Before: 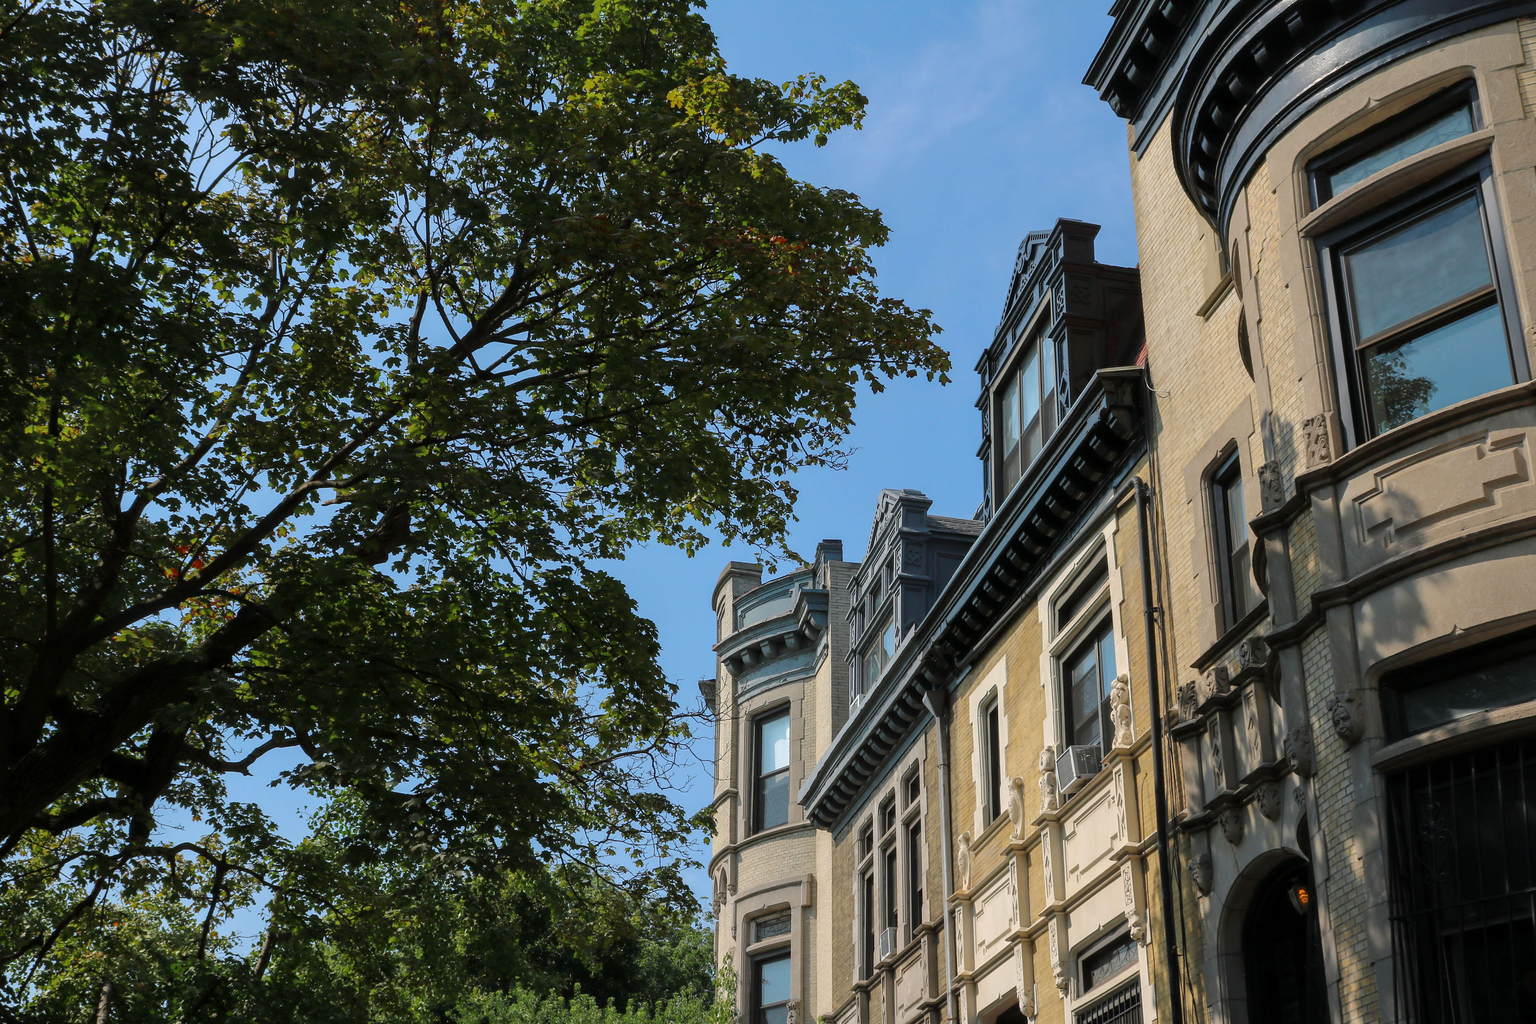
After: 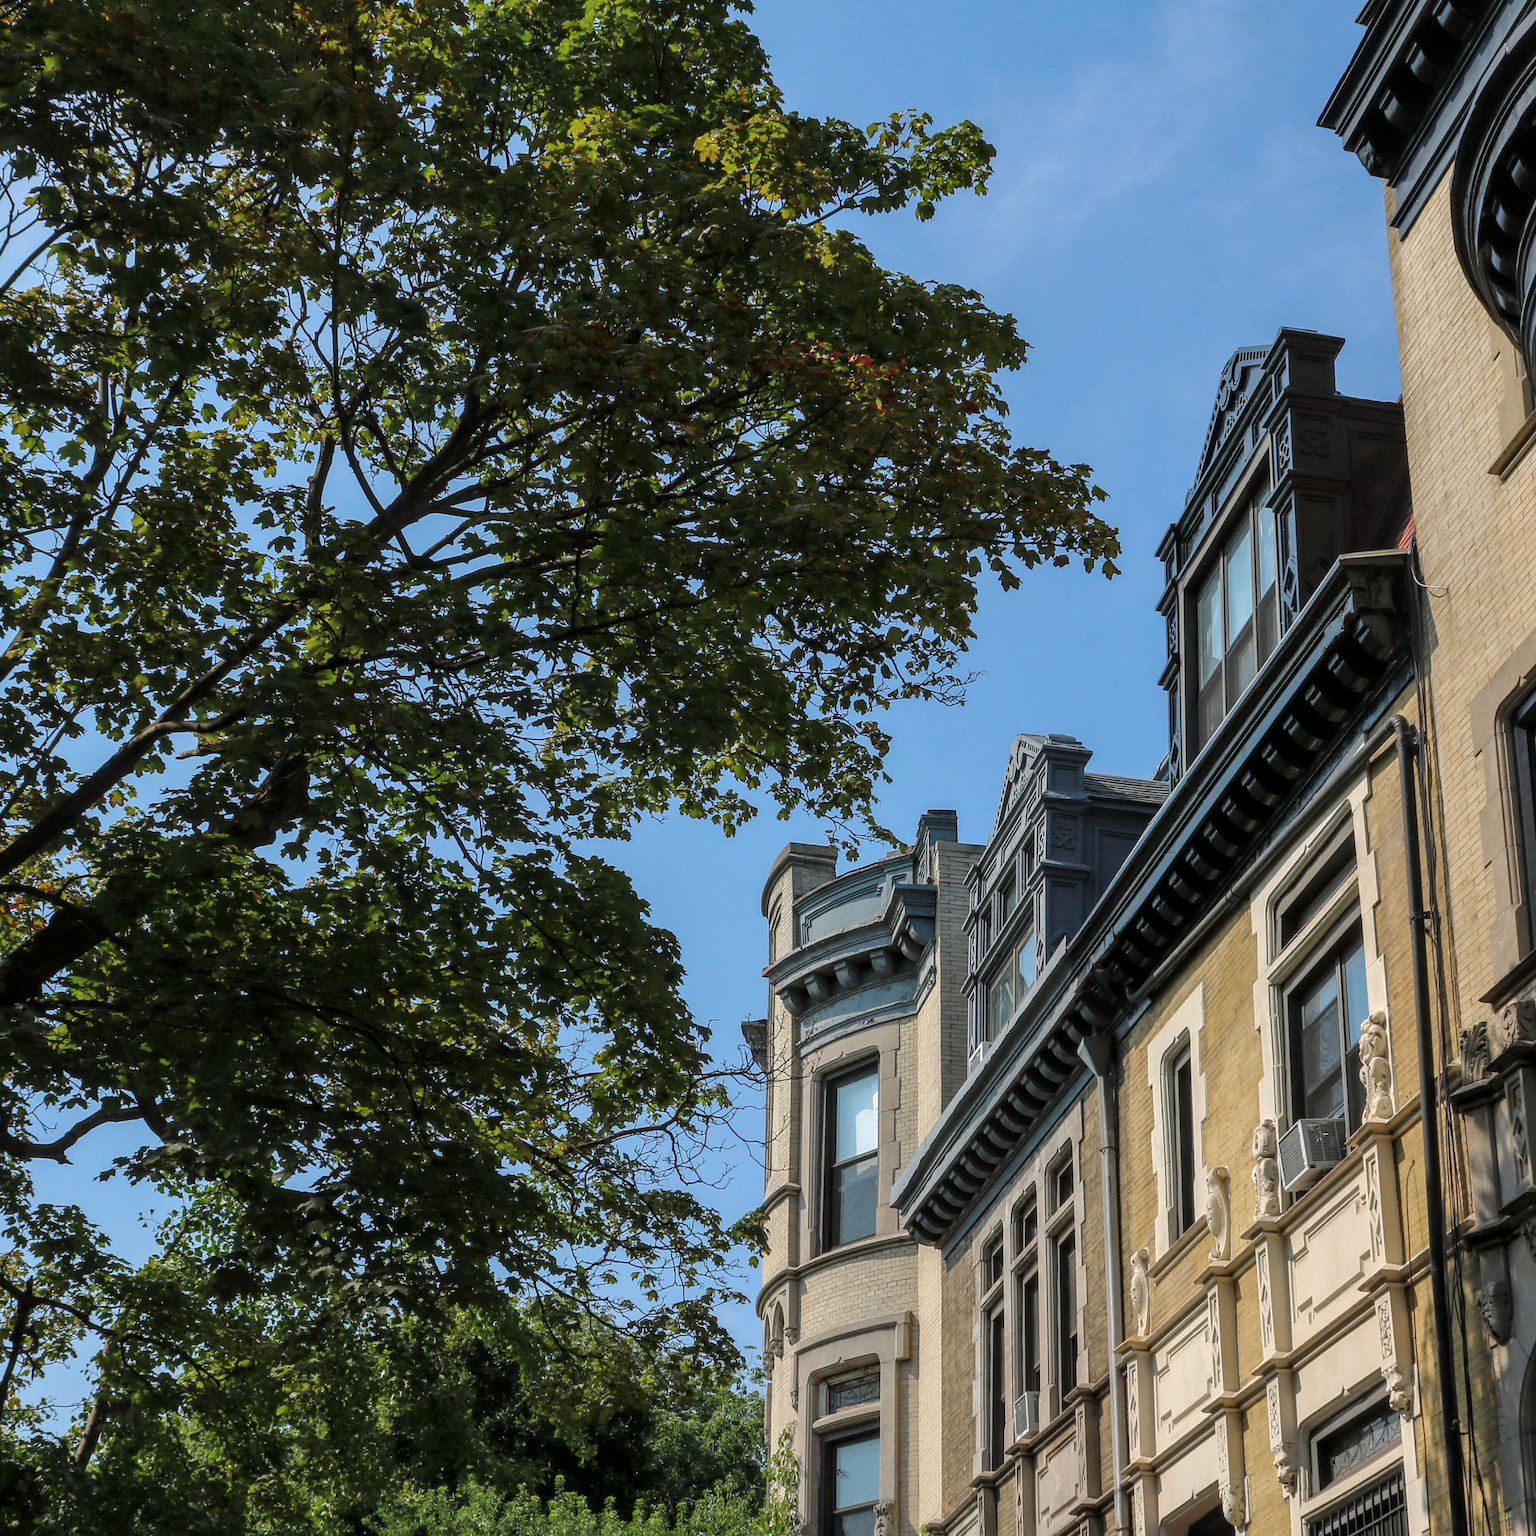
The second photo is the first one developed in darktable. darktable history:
crop and rotate: left 13.342%, right 20.006%
local contrast: on, module defaults
